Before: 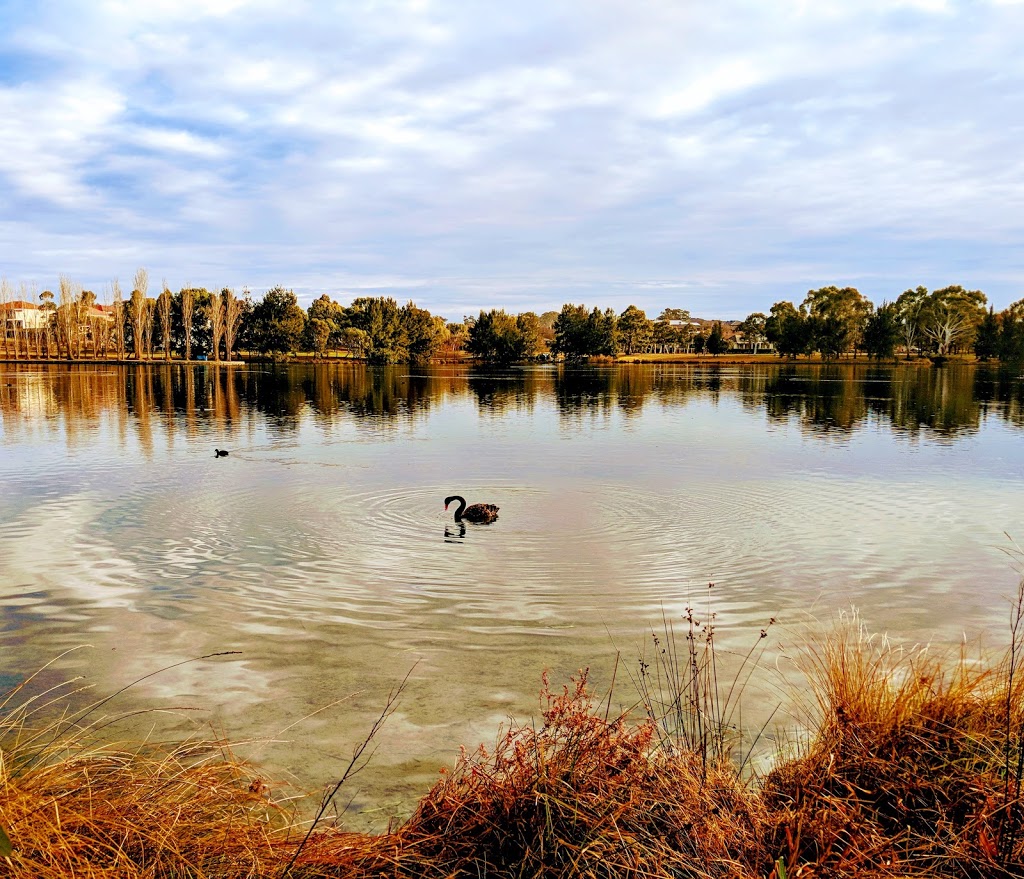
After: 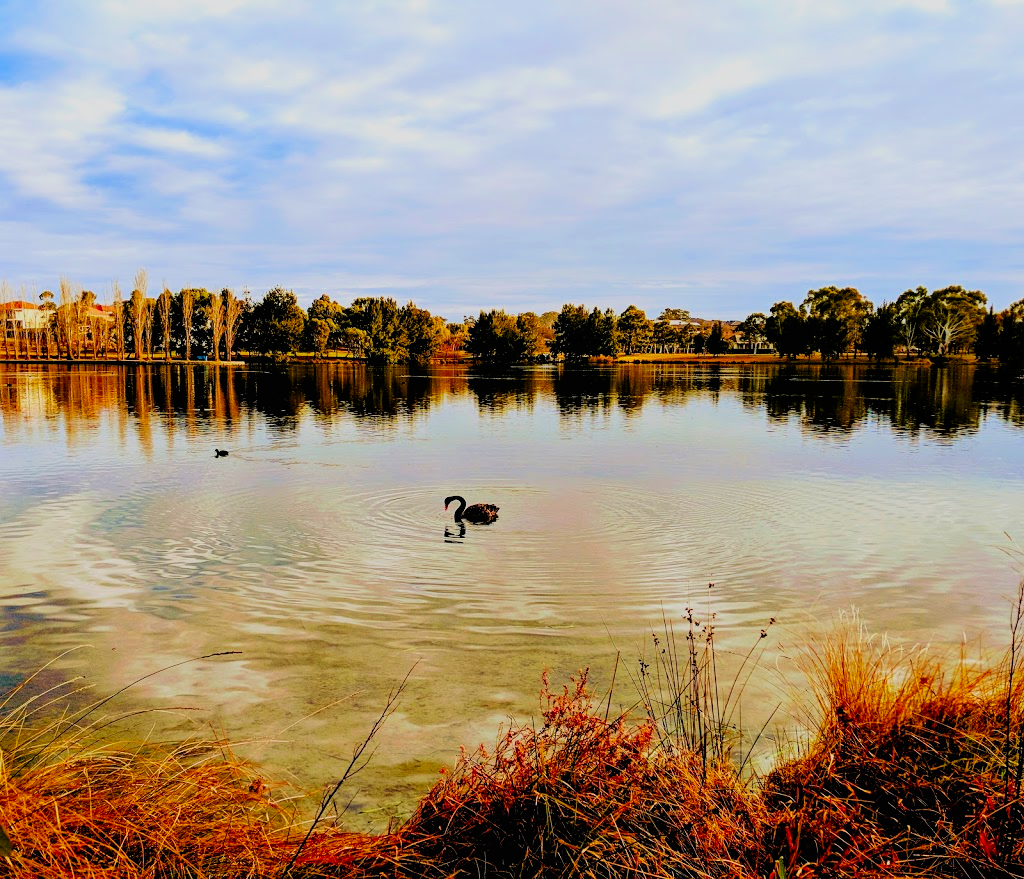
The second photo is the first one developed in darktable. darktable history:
filmic rgb: black relative exposure -5 EV, hardness 2.88, contrast 1.3
contrast brightness saturation: saturation 0.5
exposure: black level correction 0.001, exposure -0.125 EV, compensate exposure bias true, compensate highlight preservation false
local contrast: mode bilateral grid, contrast 100, coarseness 100, detail 91%, midtone range 0.2
